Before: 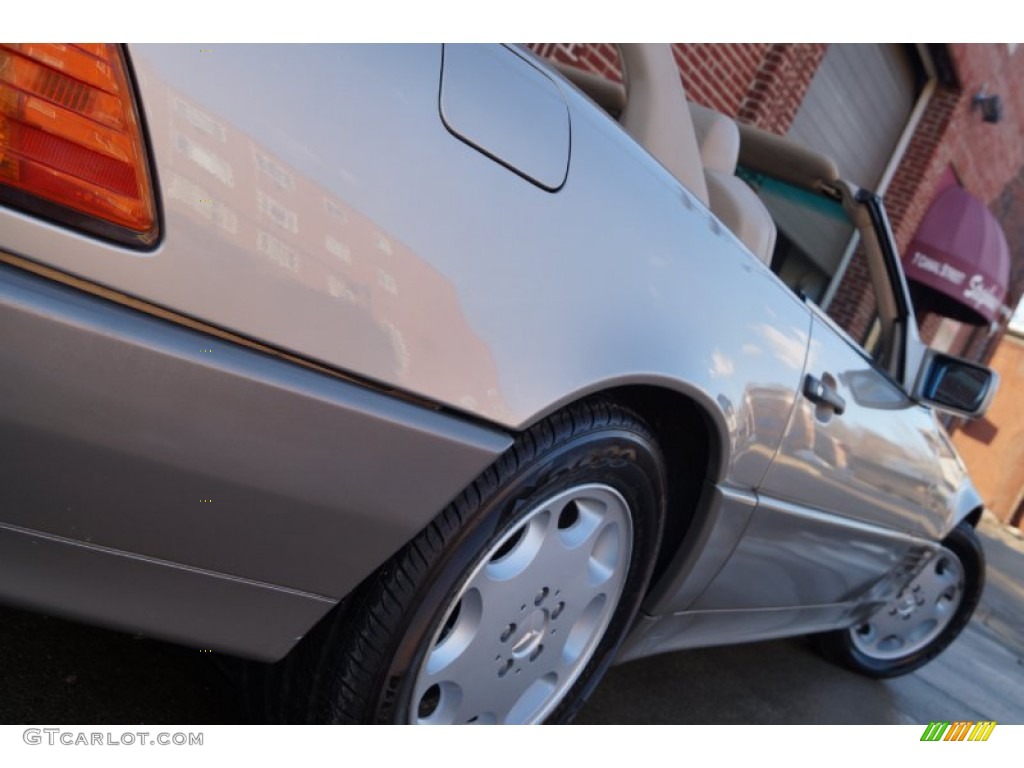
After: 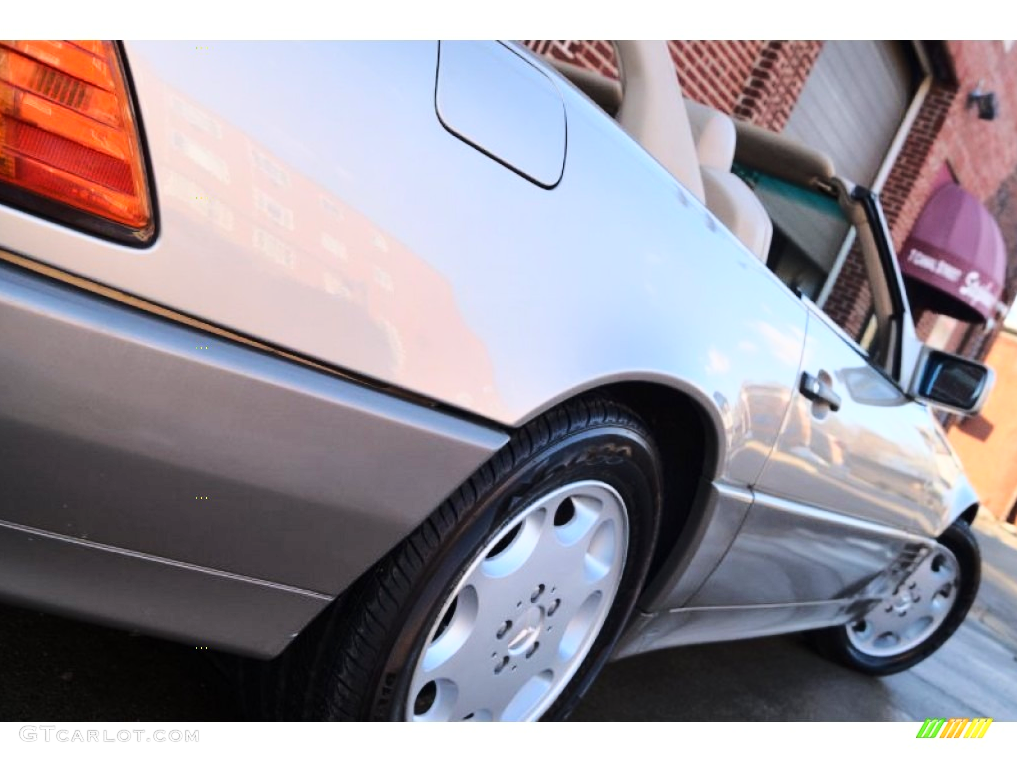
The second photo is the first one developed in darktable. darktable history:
base curve: curves: ch0 [(0, 0) (0.032, 0.037) (0.105, 0.228) (0.435, 0.76) (0.856, 0.983) (1, 1)]
crop: left 0.434%, top 0.485%, right 0.244%, bottom 0.386%
contrast brightness saturation: contrast 0.05
